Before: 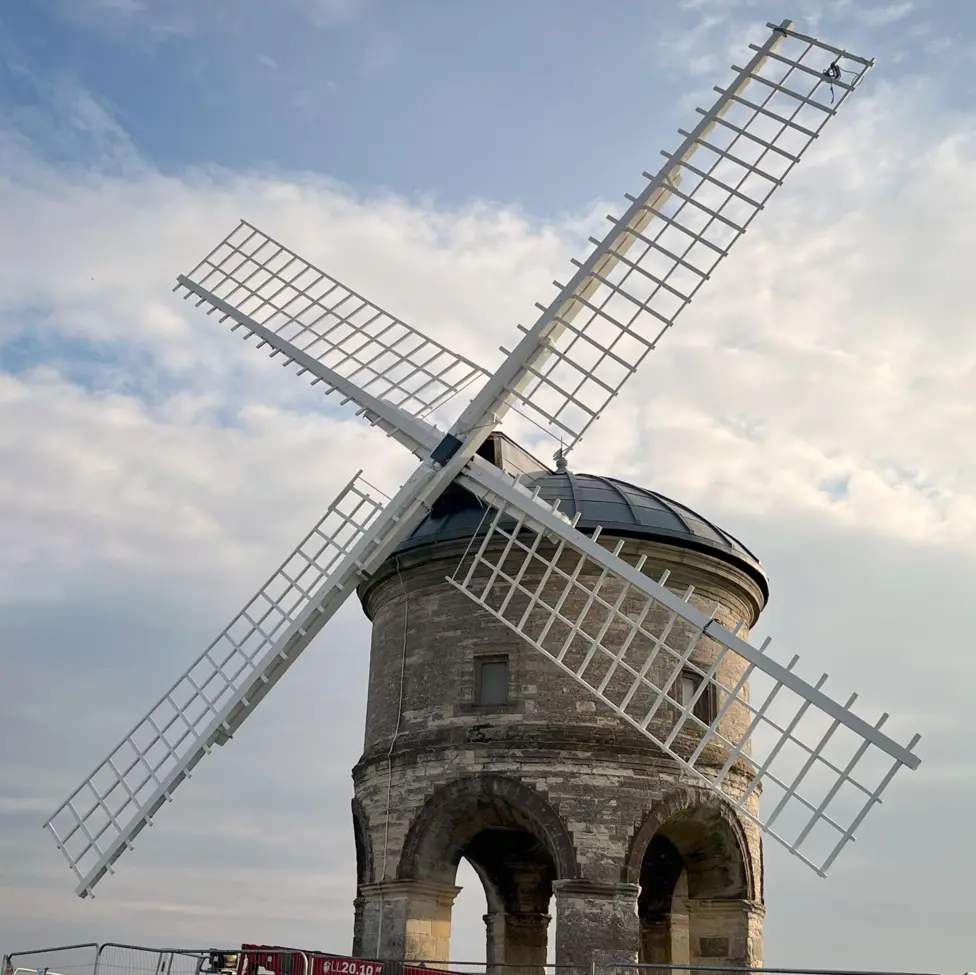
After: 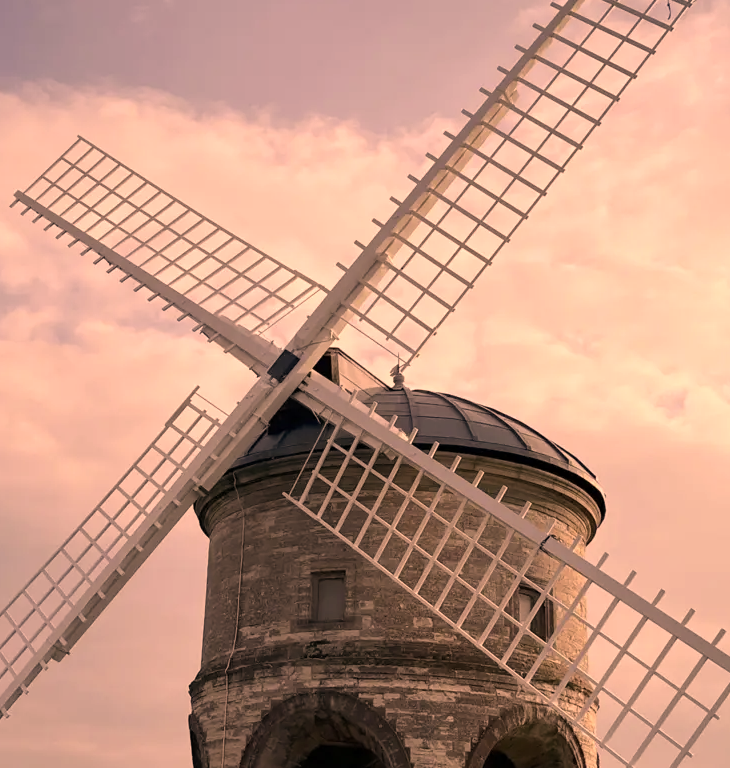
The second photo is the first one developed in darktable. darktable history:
color correction: highlights a* 40, highlights b* 40, saturation 0.69
crop: left 16.768%, top 8.653%, right 8.362%, bottom 12.485%
